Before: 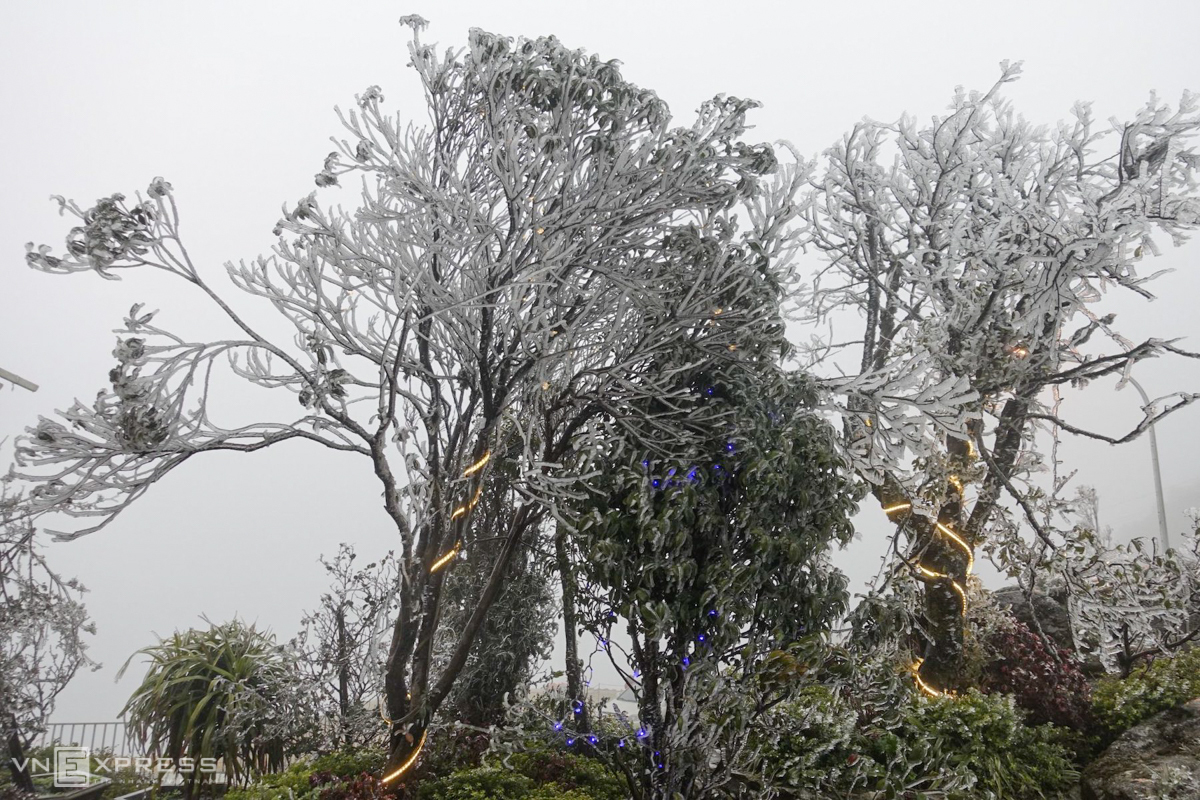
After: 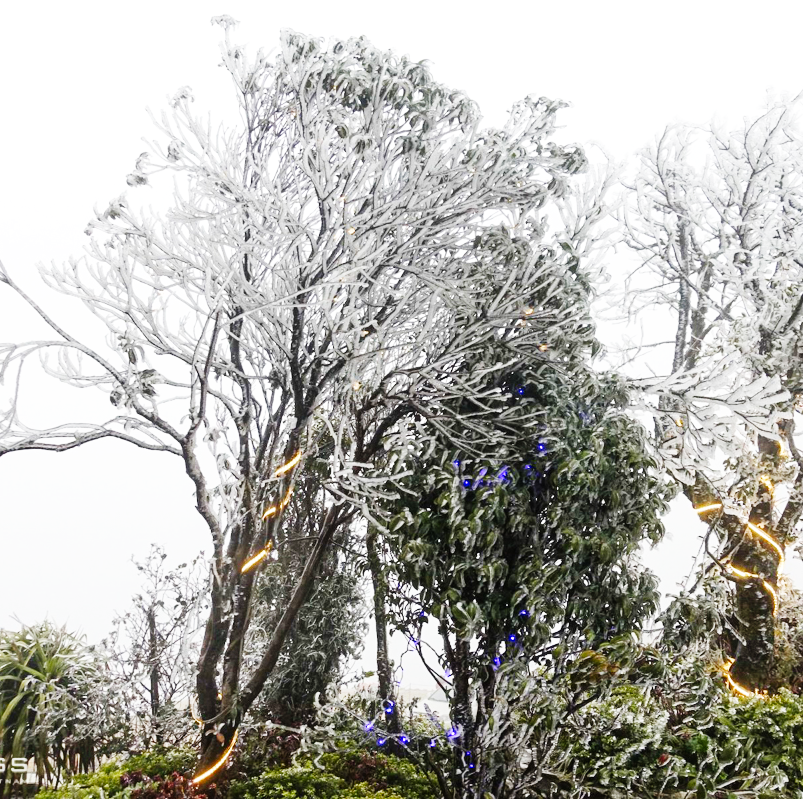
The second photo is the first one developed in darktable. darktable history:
crop and rotate: left 15.756%, right 17.248%
base curve: curves: ch0 [(0, 0.003) (0.001, 0.002) (0.006, 0.004) (0.02, 0.022) (0.048, 0.086) (0.094, 0.234) (0.162, 0.431) (0.258, 0.629) (0.385, 0.8) (0.548, 0.918) (0.751, 0.988) (1, 1)], preserve colors none
